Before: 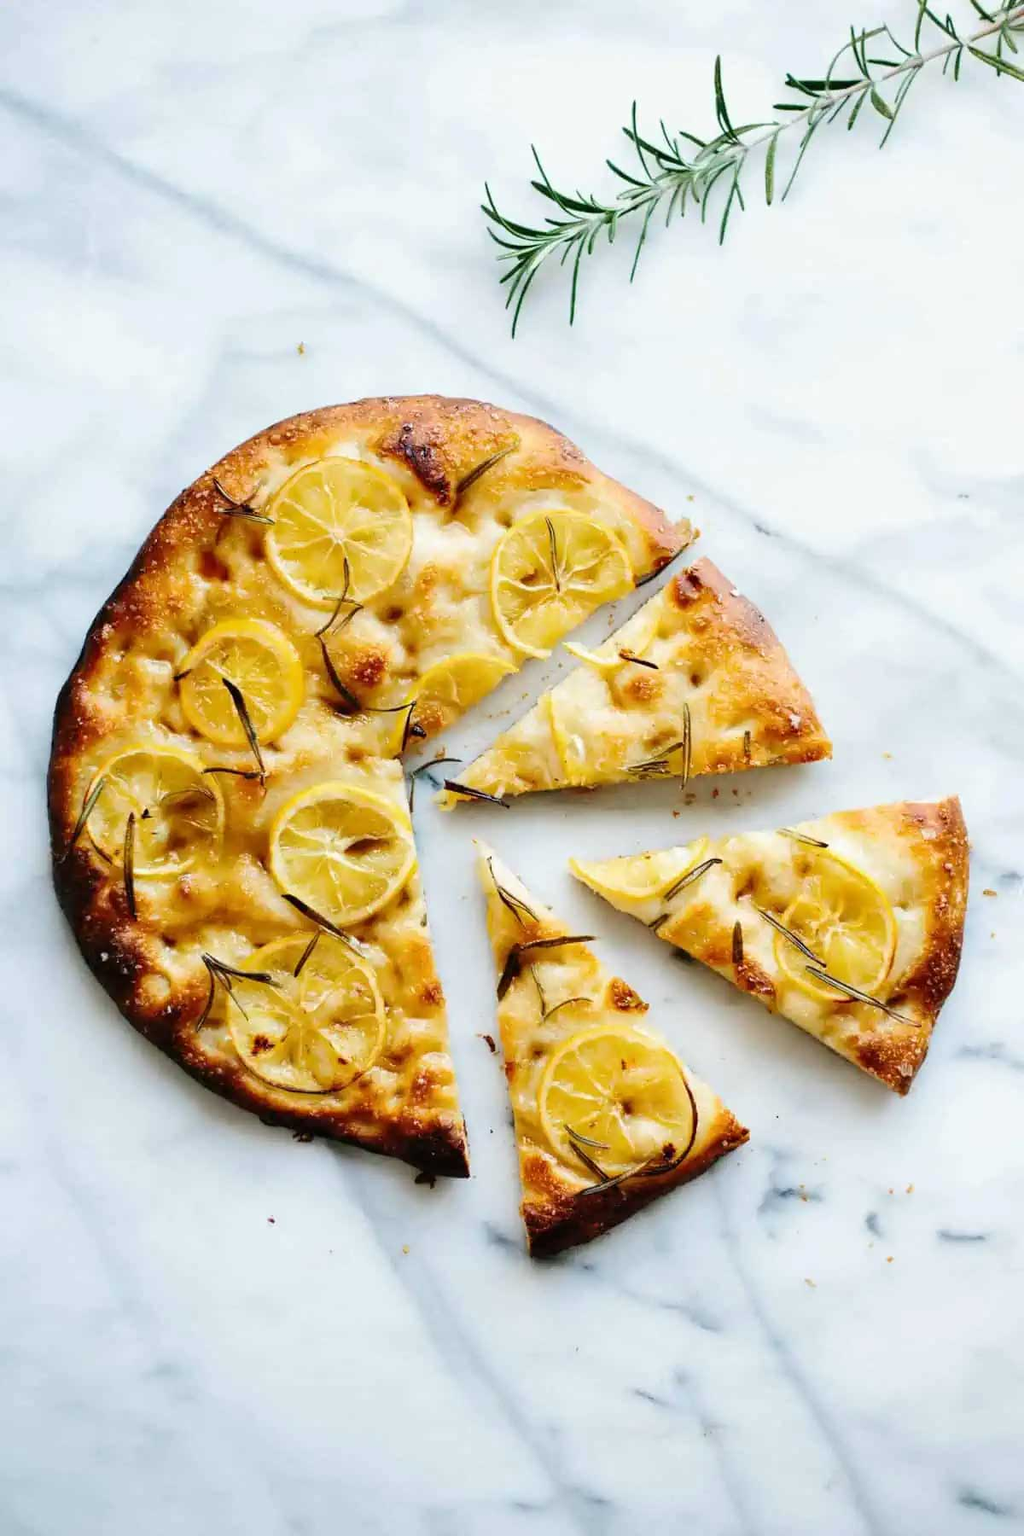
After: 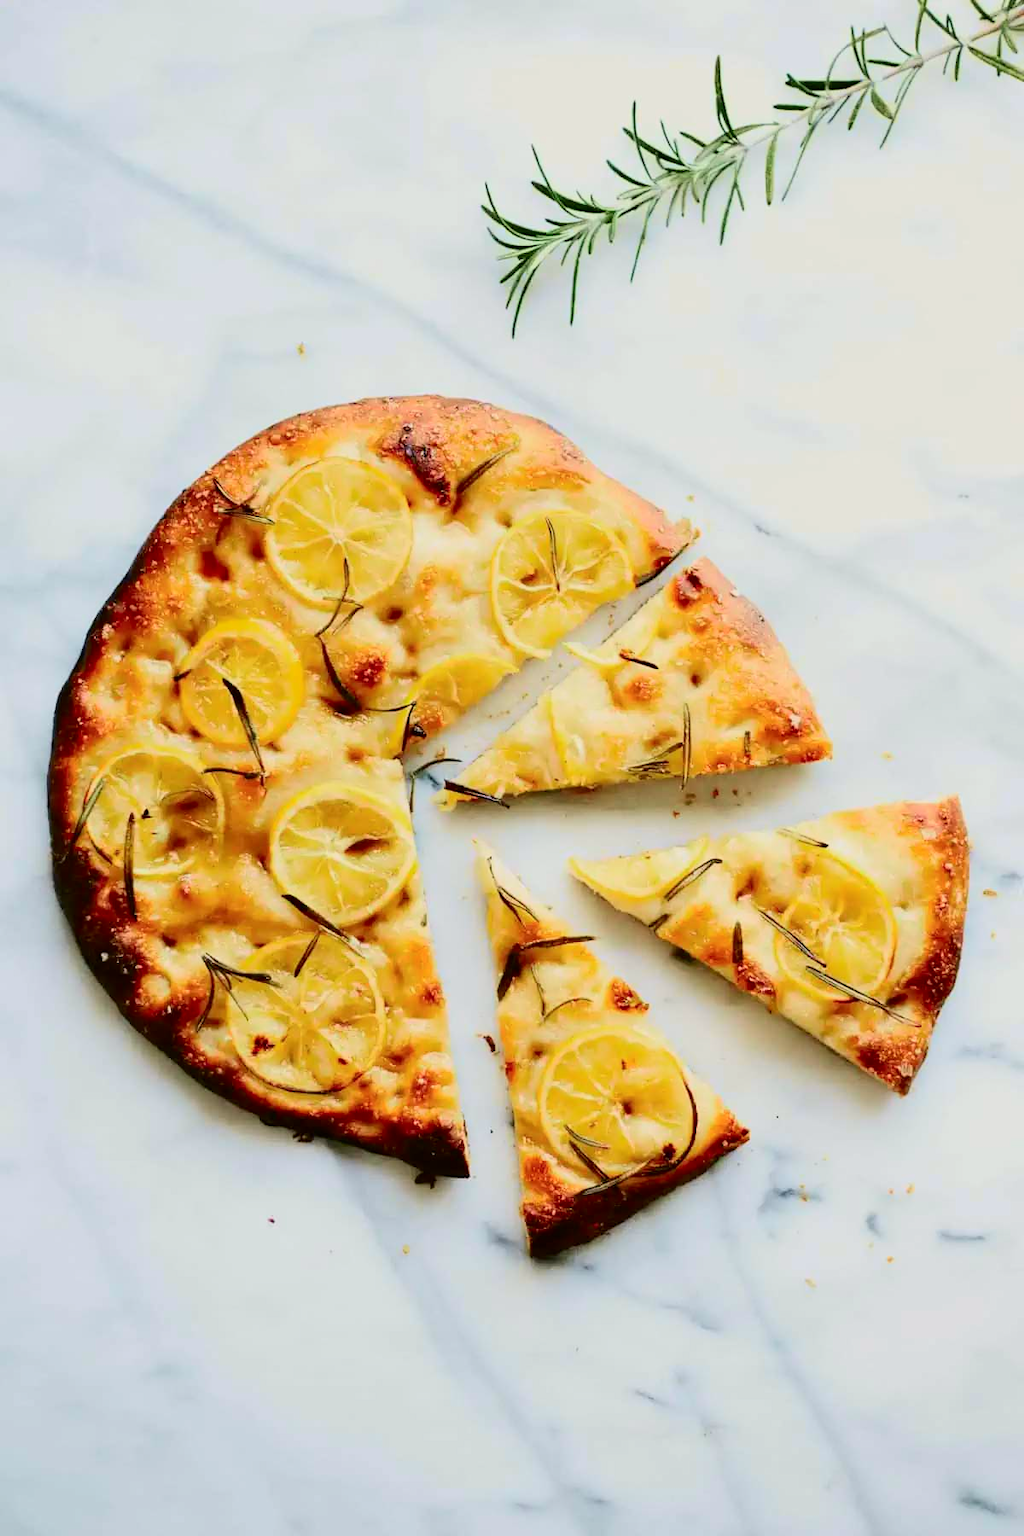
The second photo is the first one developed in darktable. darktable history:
color correction: highlights a* 0.003, highlights b* -0.283
tone curve: curves: ch0 [(0, 0) (0.091, 0.066) (0.184, 0.16) (0.491, 0.519) (0.748, 0.765) (1, 0.919)]; ch1 [(0, 0) (0.179, 0.173) (0.322, 0.32) (0.424, 0.424) (0.502, 0.504) (0.56, 0.575) (0.631, 0.675) (0.777, 0.806) (1, 1)]; ch2 [(0, 0) (0.434, 0.447) (0.485, 0.495) (0.524, 0.563) (0.676, 0.691) (1, 1)], color space Lab, independent channels, preserve colors none
